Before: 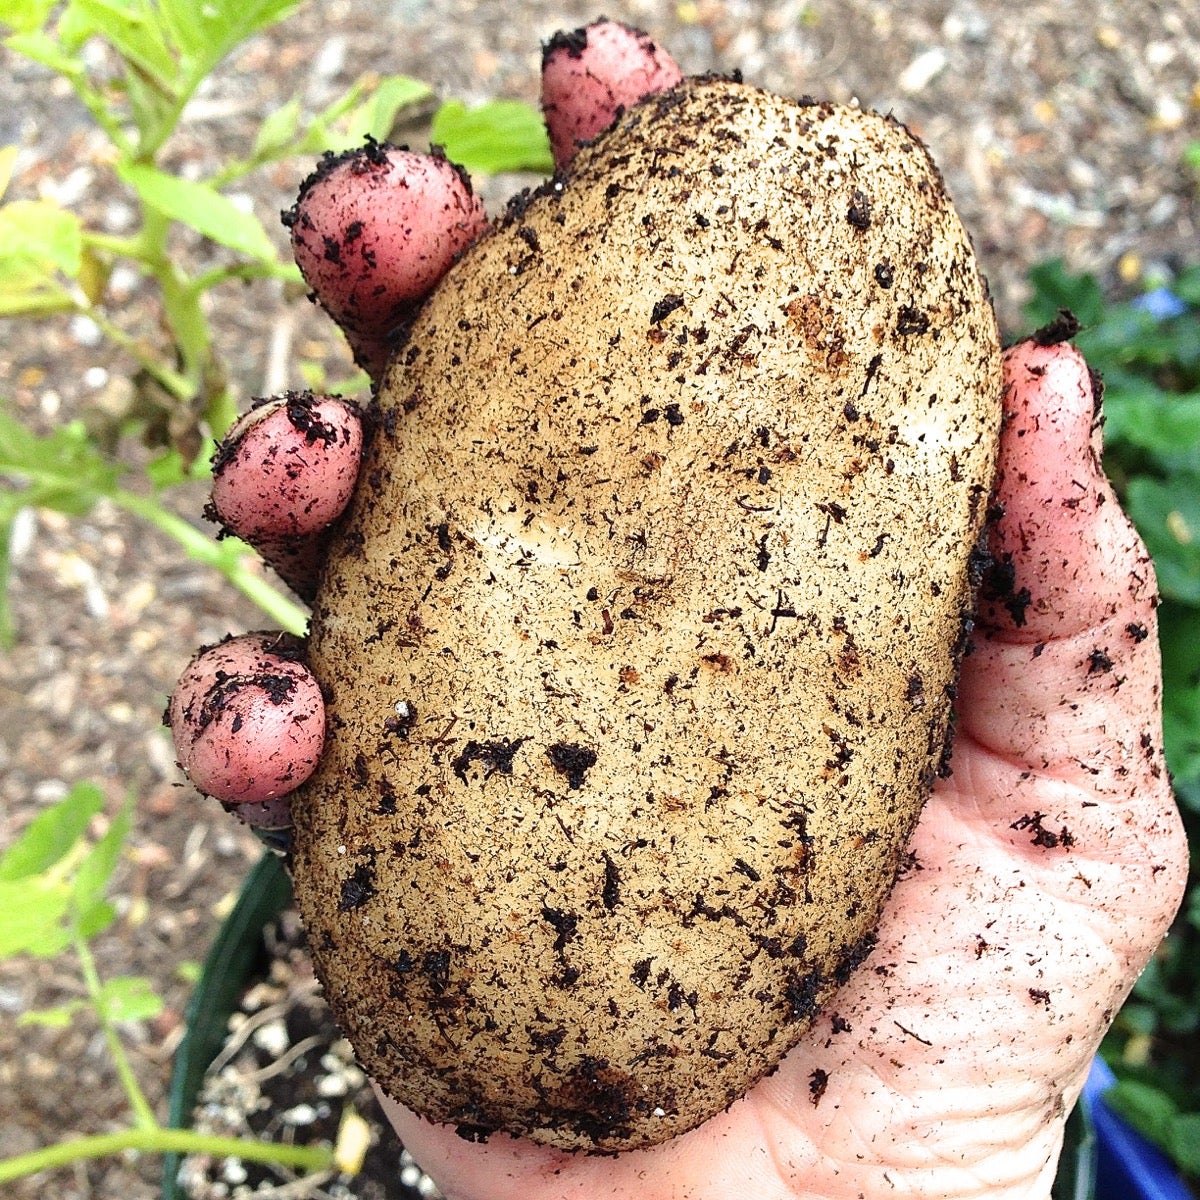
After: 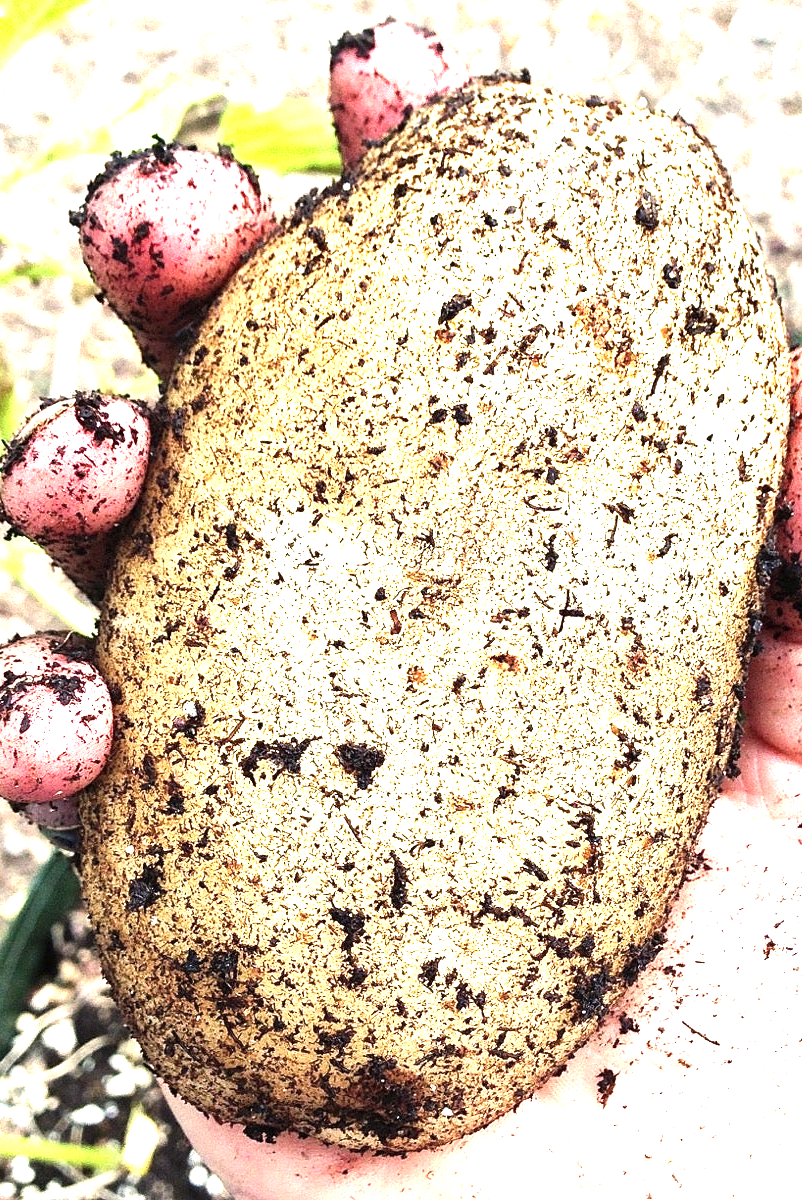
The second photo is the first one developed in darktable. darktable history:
exposure: black level correction 0, exposure 1.2 EV, compensate highlight preservation false
crop and rotate: left 17.692%, right 15.429%
color balance rgb: perceptual saturation grading › global saturation -1.21%, global vibrance 9.694%, contrast 15.072%, saturation formula JzAzBz (2021)
